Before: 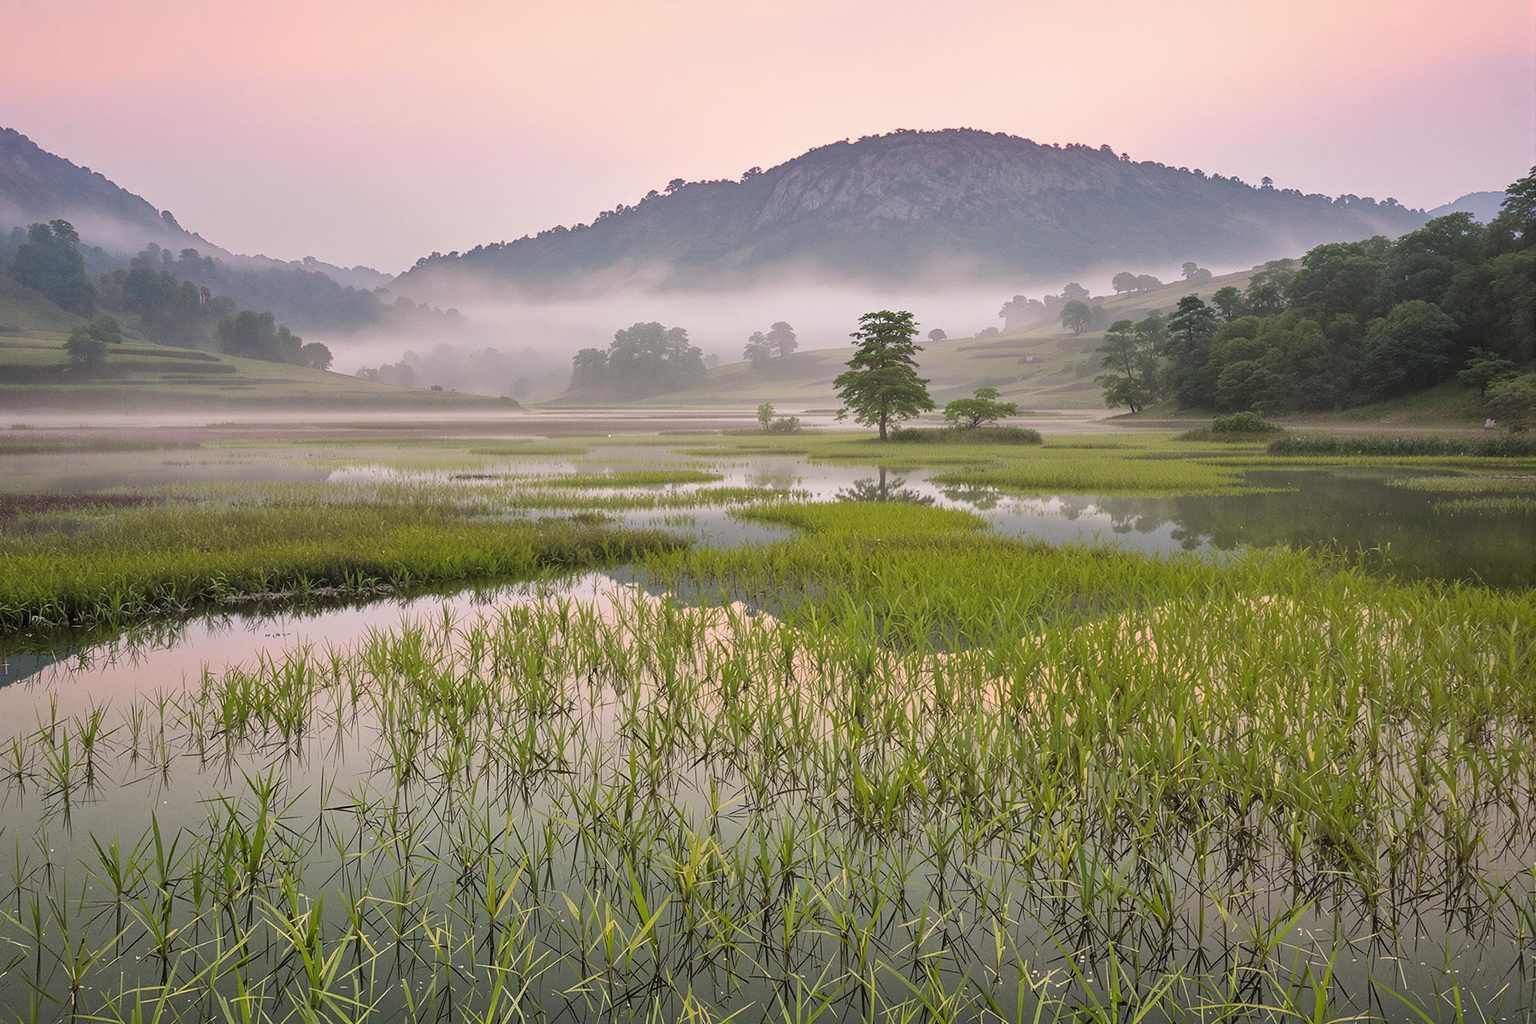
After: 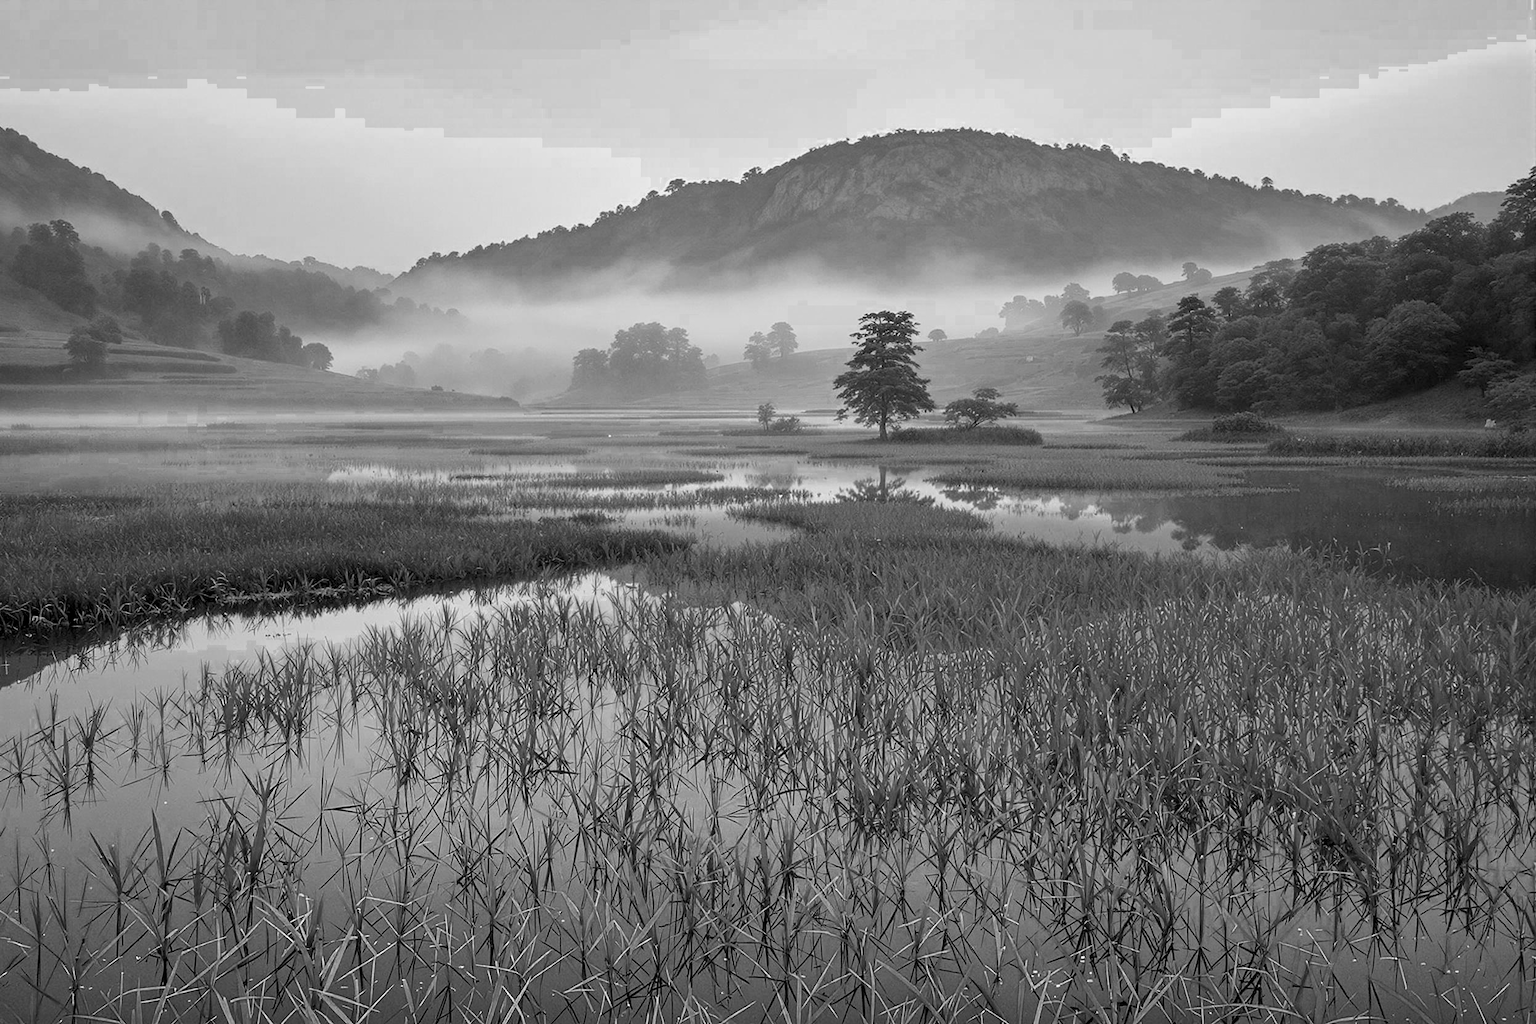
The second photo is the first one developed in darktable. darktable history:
color calibration: x 0.38, y 0.39, temperature 4086.04 K
exposure: compensate highlight preservation false
color balance rgb: shadows lift › luminance -21.66%, shadows lift › chroma 8.98%, shadows lift › hue 283.37°, power › chroma 1.05%, power › hue 25.59°, highlights gain › luminance 6.08%, highlights gain › chroma 2.55%, highlights gain › hue 90°, global offset › luminance -0.87%, perceptual saturation grading › global saturation 25%, perceptual saturation grading › highlights -28.39%, perceptual saturation grading › shadows 33.98%
color zones: curves: ch0 [(0.002, 0.429) (0.121, 0.212) (0.198, 0.113) (0.276, 0.344) (0.331, 0.541) (0.41, 0.56) (0.482, 0.289) (0.619, 0.227) (0.721, 0.18) (0.821, 0.435) (0.928, 0.555) (1, 0.587)]; ch1 [(0, 0) (0.143, 0) (0.286, 0) (0.429, 0) (0.571, 0) (0.714, 0) (0.857, 0)]
color correction: highlights a* -0.95, highlights b* 4.5, shadows a* 3.55
